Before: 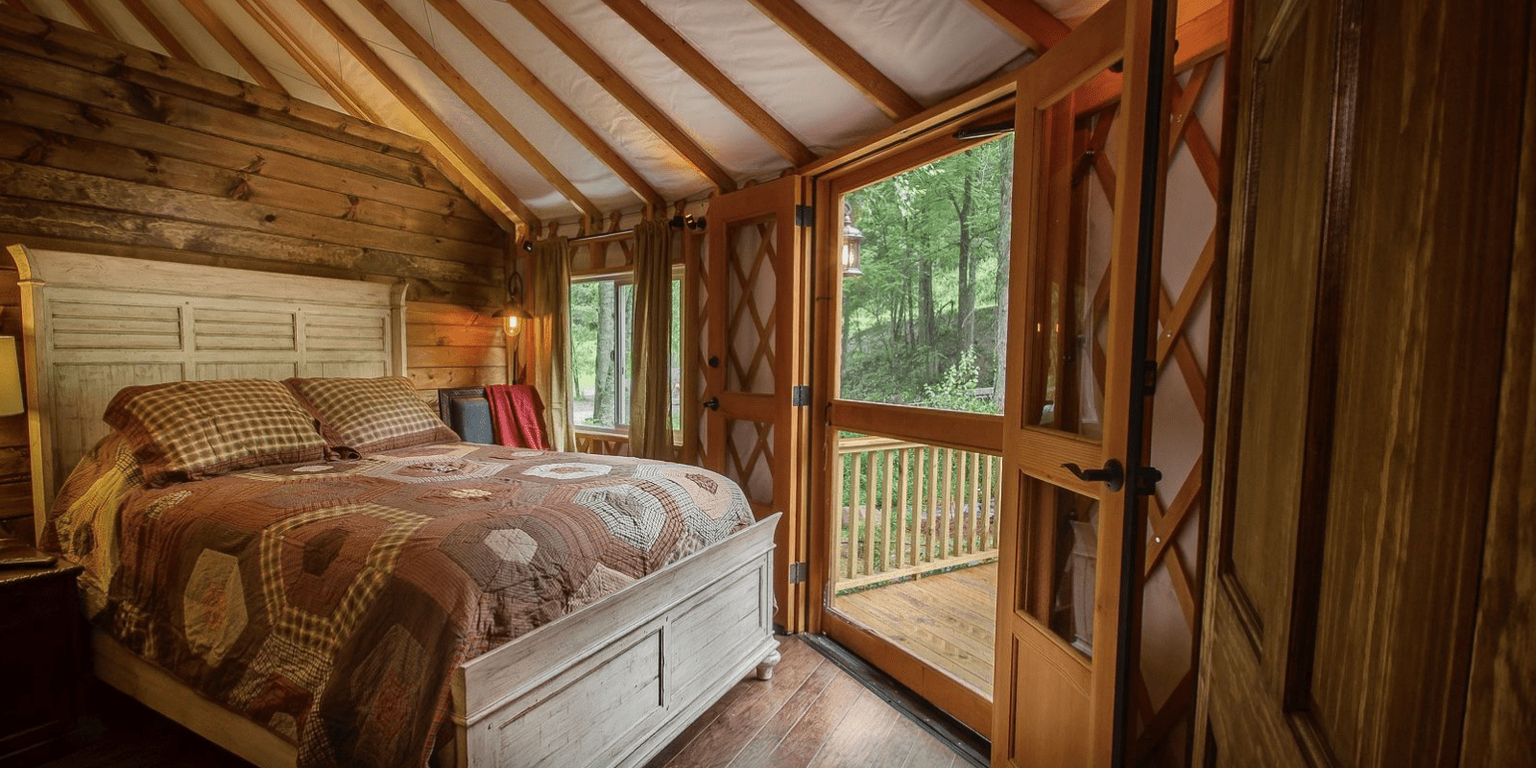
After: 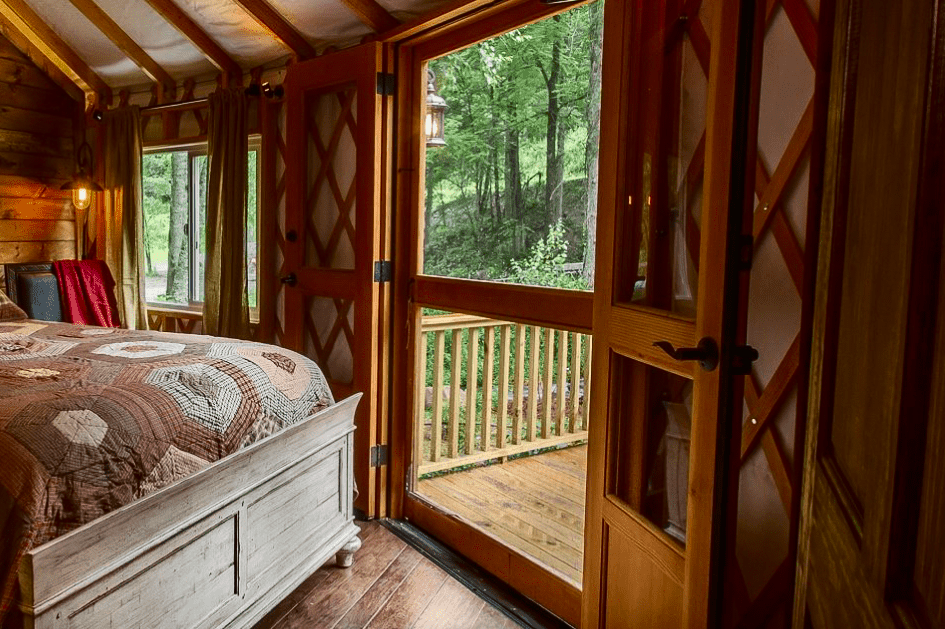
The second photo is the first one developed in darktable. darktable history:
crop and rotate: left 28.256%, top 17.734%, right 12.656%, bottom 3.573%
contrast brightness saturation: contrast 0.21, brightness -0.11, saturation 0.21
